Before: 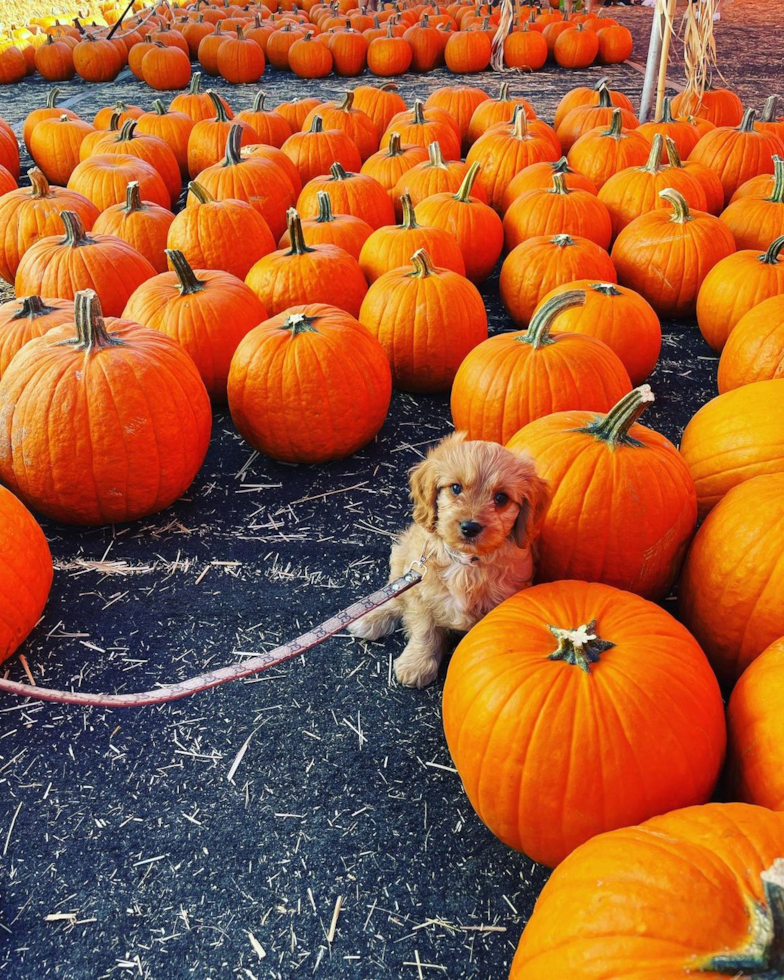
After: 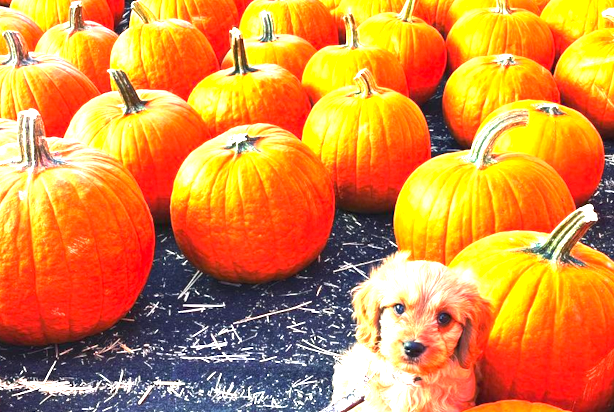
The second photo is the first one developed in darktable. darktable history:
base curve: curves: ch0 [(0, 0) (0.303, 0.277) (1, 1)], preserve colors none
exposure: exposure 2.01 EV, compensate exposure bias true, compensate highlight preservation false
crop: left 7.302%, top 18.371%, right 14.264%, bottom 39.569%
